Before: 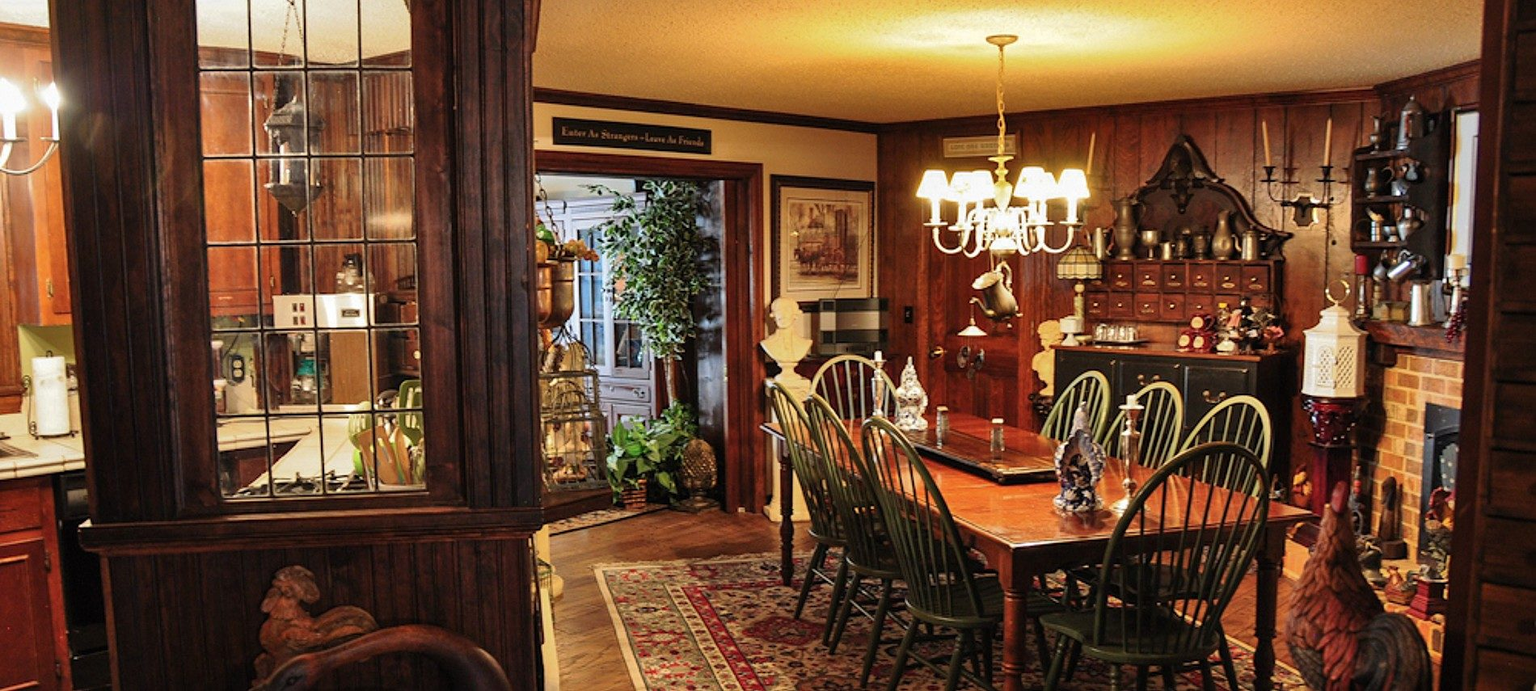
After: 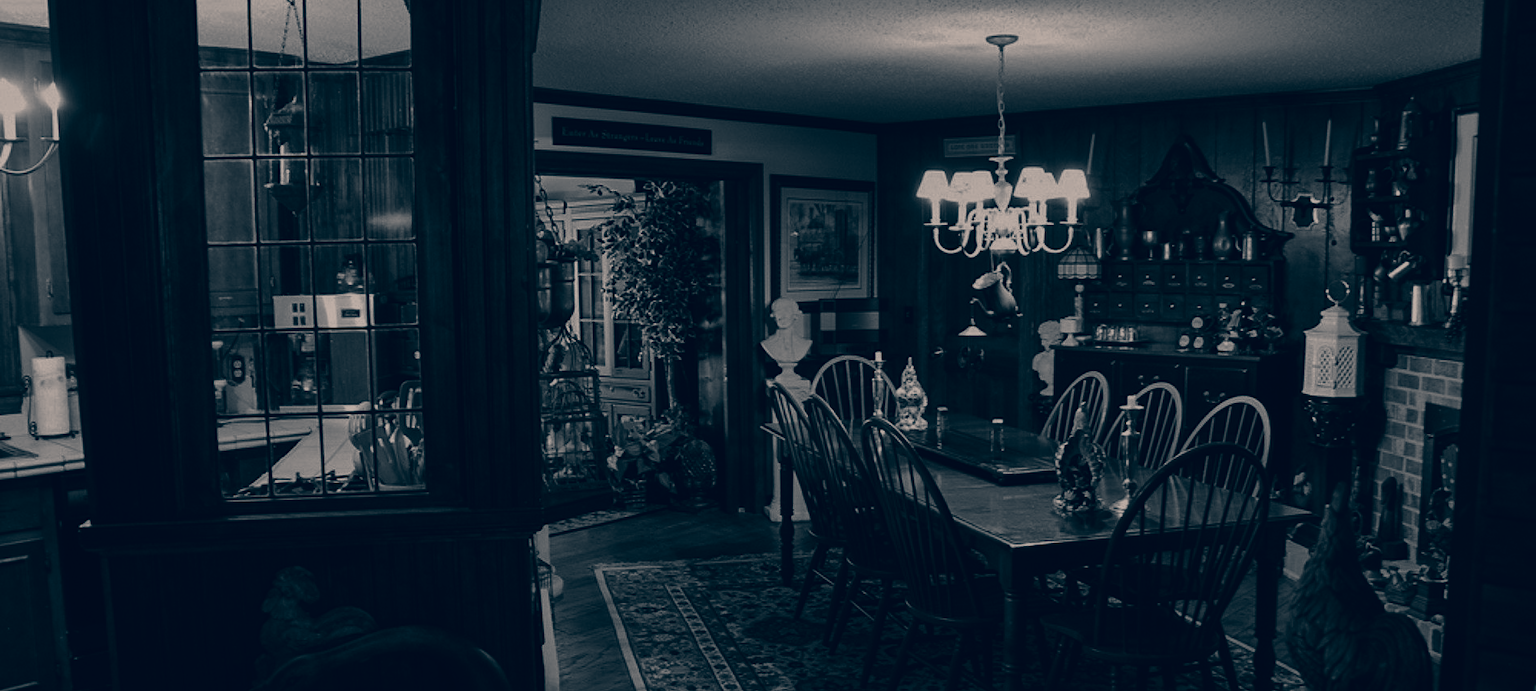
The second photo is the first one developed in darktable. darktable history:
contrast brightness saturation: contrast -0.03, brightness -0.59, saturation -1
exposure: black level correction -0.015, exposure -0.5 EV, compensate highlight preservation false
color correction: highlights a* 10.32, highlights b* 14.66, shadows a* -9.59, shadows b* -15.02
